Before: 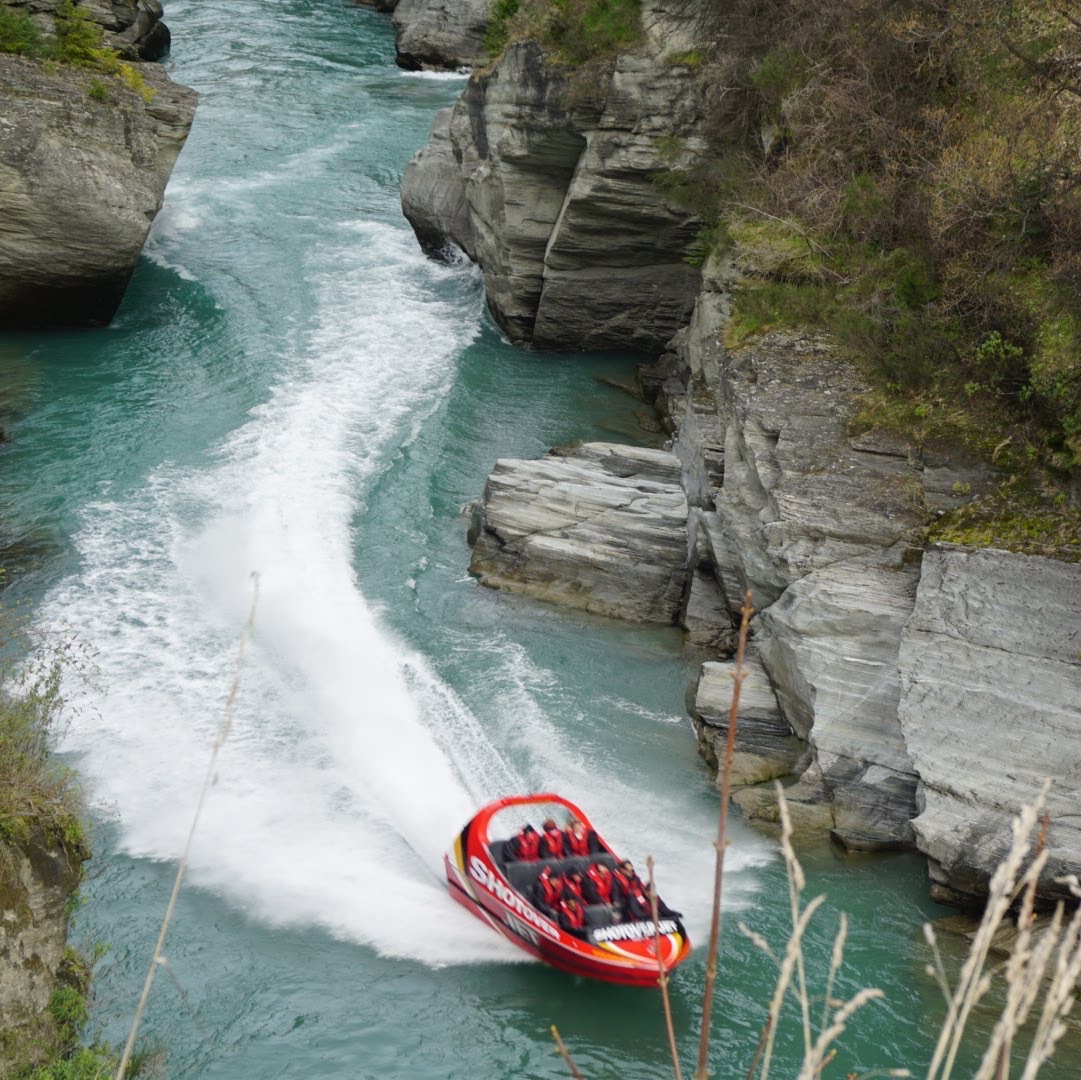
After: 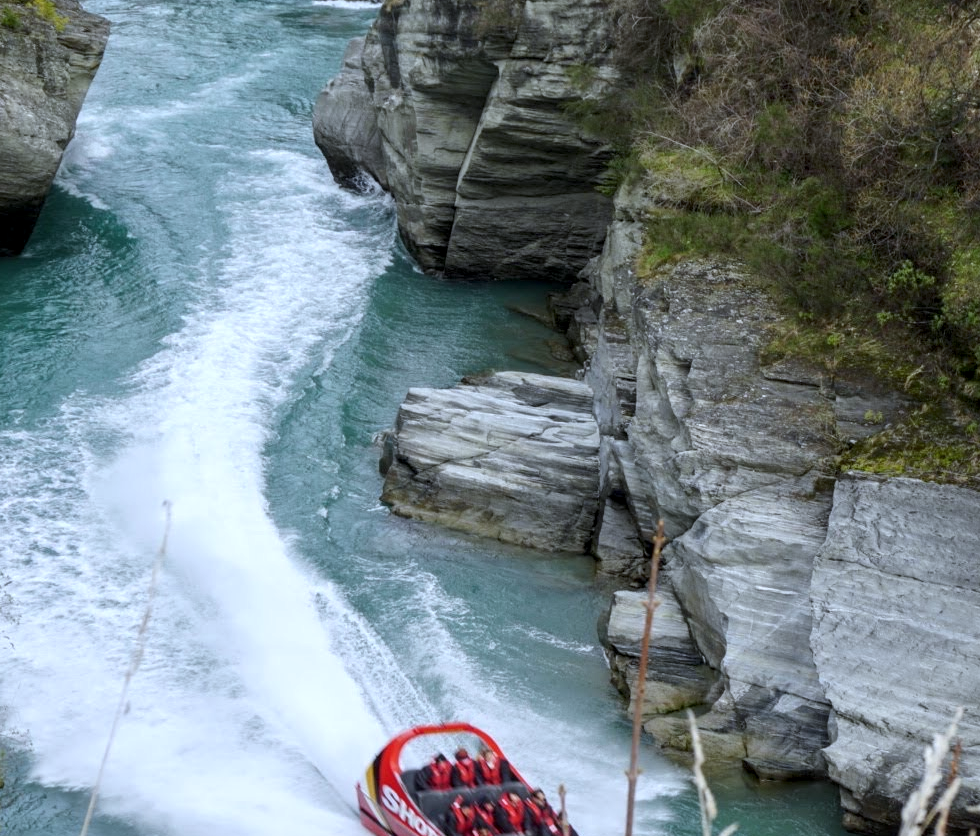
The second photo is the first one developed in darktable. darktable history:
crop: left 8.155%, top 6.611%, bottom 15.385%
white balance: red 0.931, blue 1.11
local contrast: detail 130%
